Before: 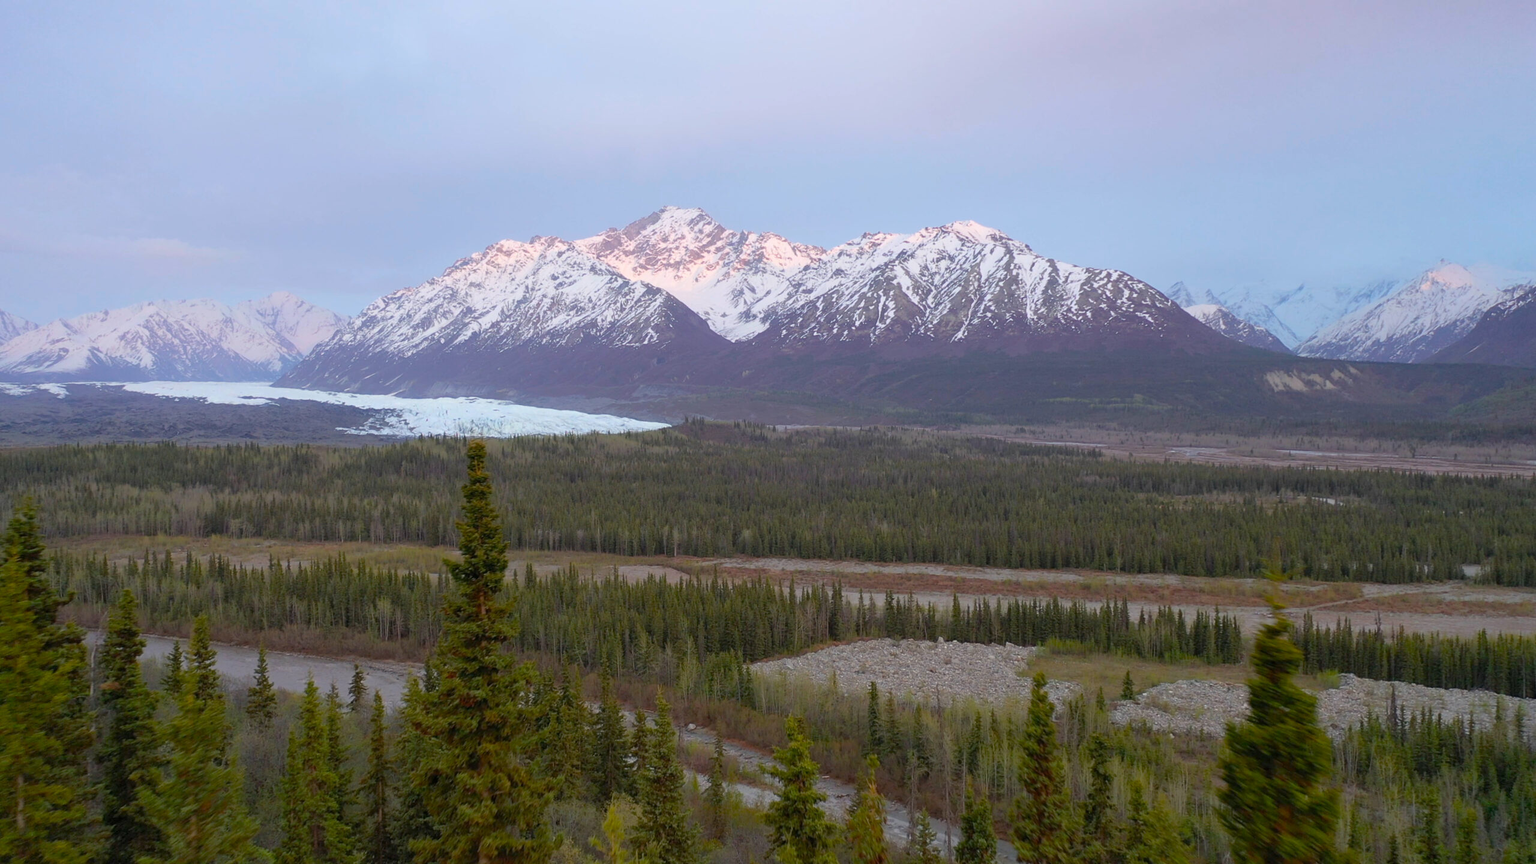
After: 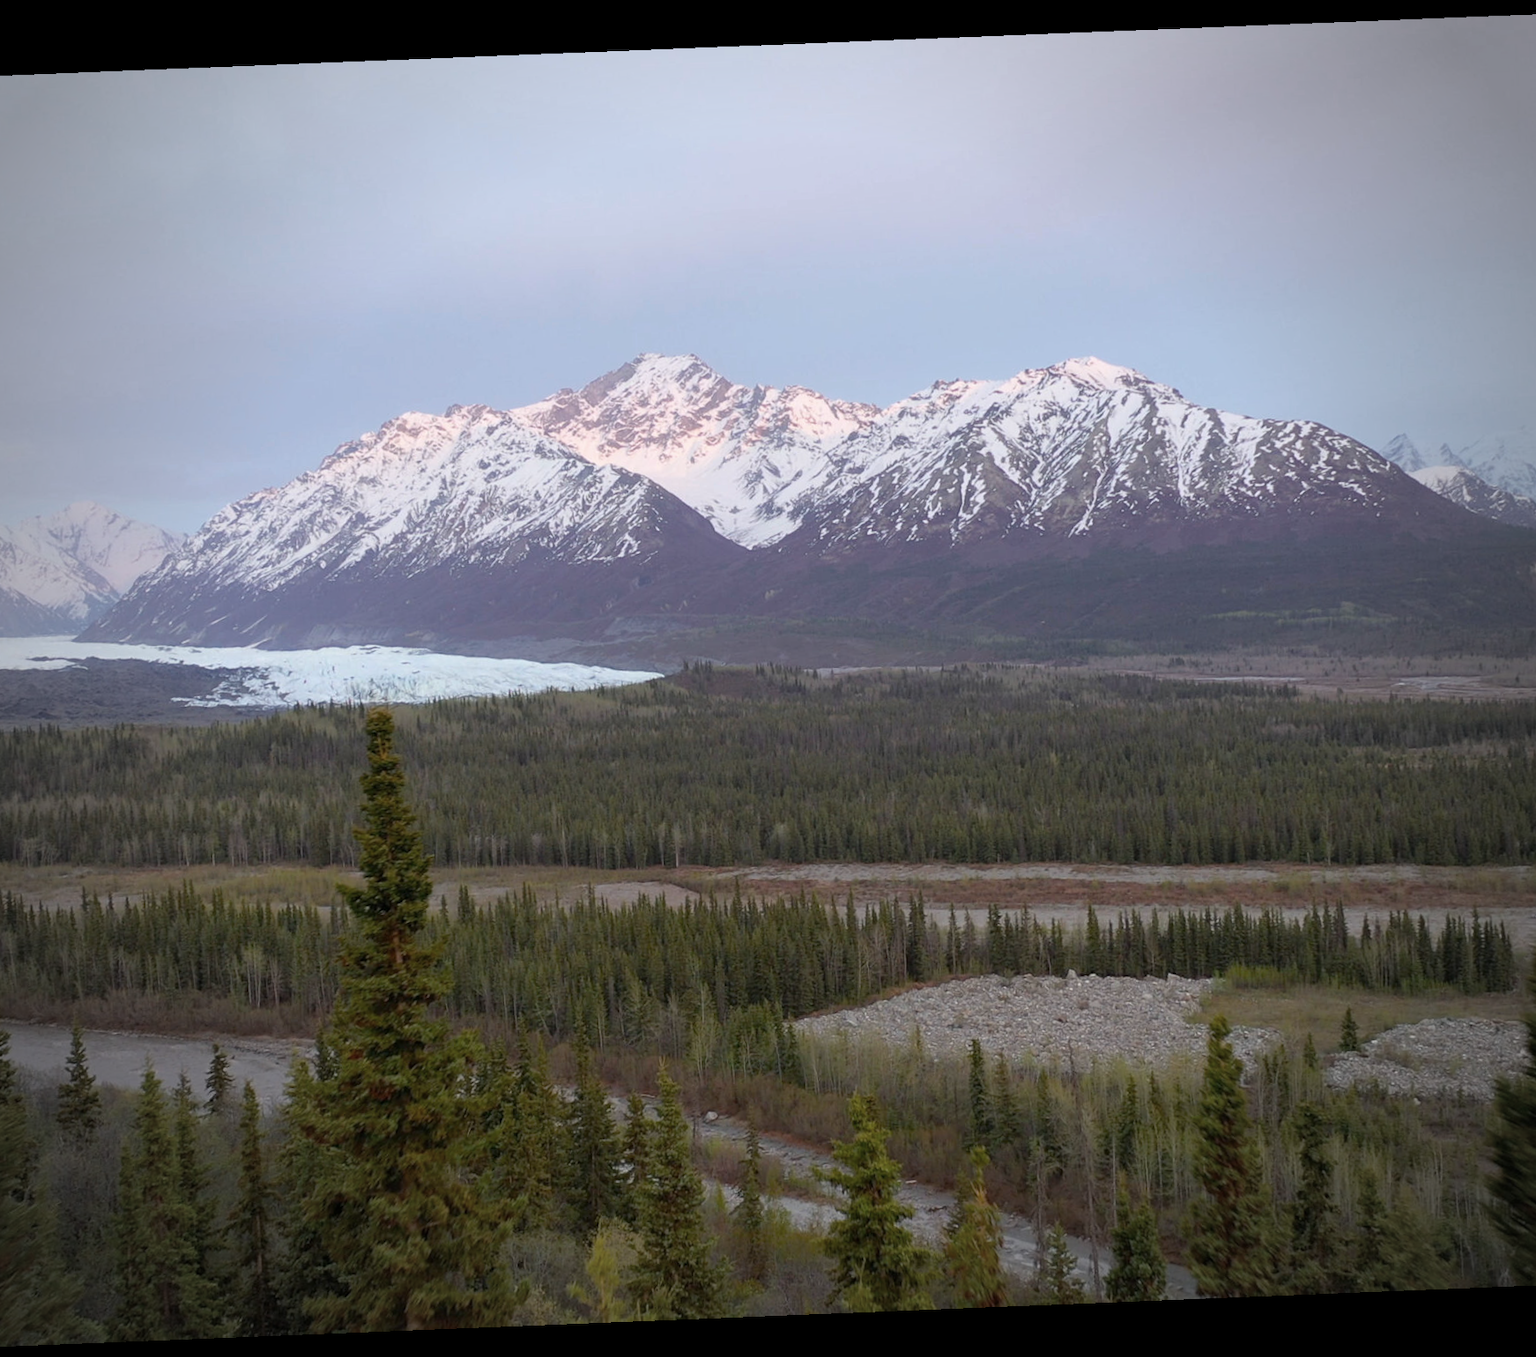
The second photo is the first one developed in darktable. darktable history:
rotate and perspective: rotation -2.29°, automatic cropping off
crop and rotate: left 15.055%, right 18.278%
vignetting: fall-off start 71.74%
contrast brightness saturation: contrast 0.06, brightness -0.01, saturation -0.23
